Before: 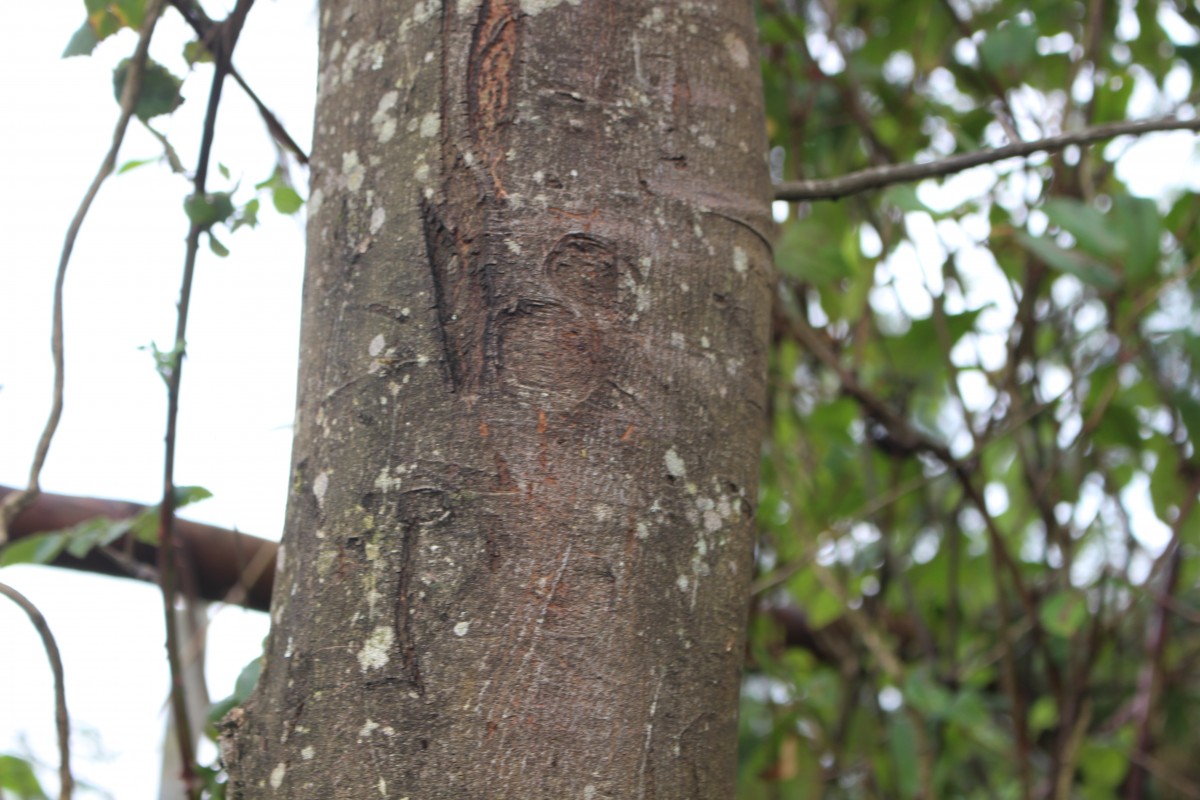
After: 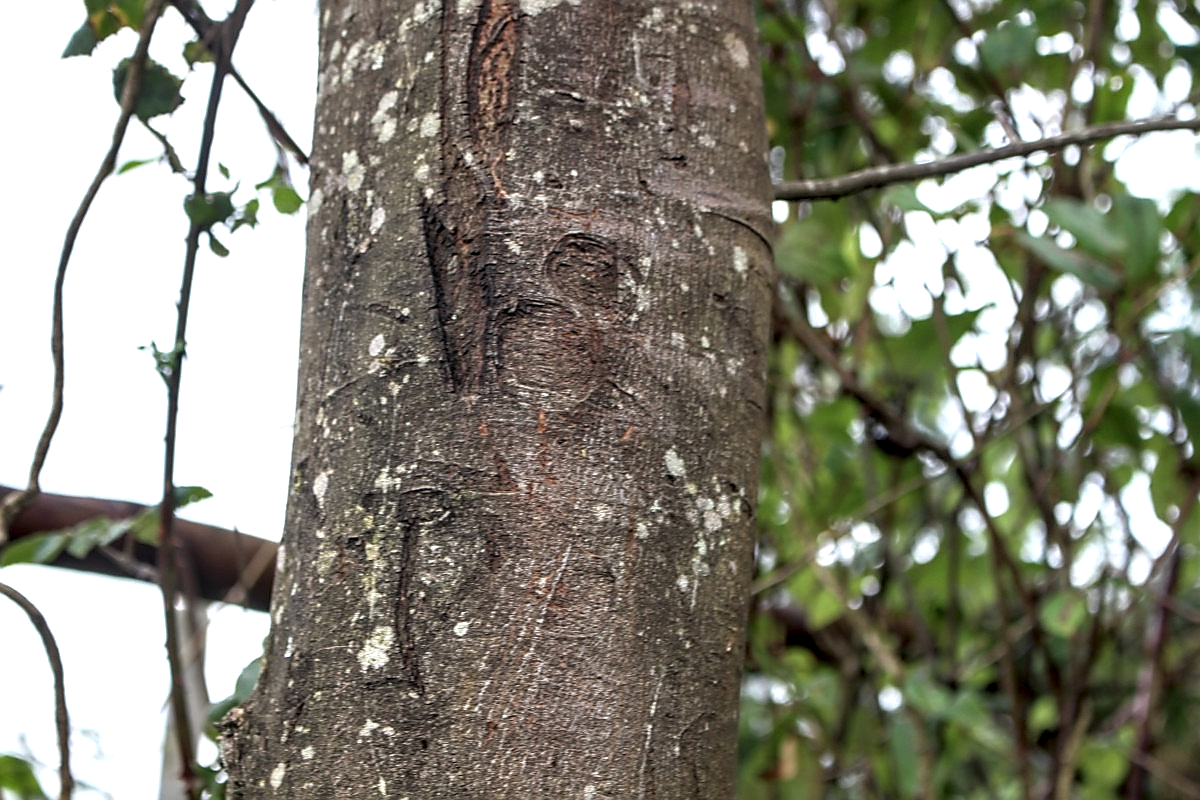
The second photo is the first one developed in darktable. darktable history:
sharpen: radius 1.355, amount 1.249, threshold 0.782
shadows and highlights: shadows 29.21, highlights -29.63, low approximation 0.01, soften with gaussian
local contrast: highlights 18%, detail 187%
tone equalizer: edges refinement/feathering 500, mask exposure compensation -1.57 EV, preserve details no
tone curve: curves: ch0 [(0, 0) (0.15, 0.17) (0.452, 0.437) (0.611, 0.588) (0.751, 0.749) (1, 1)]; ch1 [(0, 0) (0.325, 0.327) (0.413, 0.442) (0.475, 0.467) (0.512, 0.522) (0.541, 0.55) (0.617, 0.612) (0.695, 0.697) (1, 1)]; ch2 [(0, 0) (0.386, 0.397) (0.452, 0.459) (0.505, 0.498) (0.536, 0.546) (0.574, 0.571) (0.633, 0.653) (1, 1)], color space Lab, linked channels, preserve colors none
